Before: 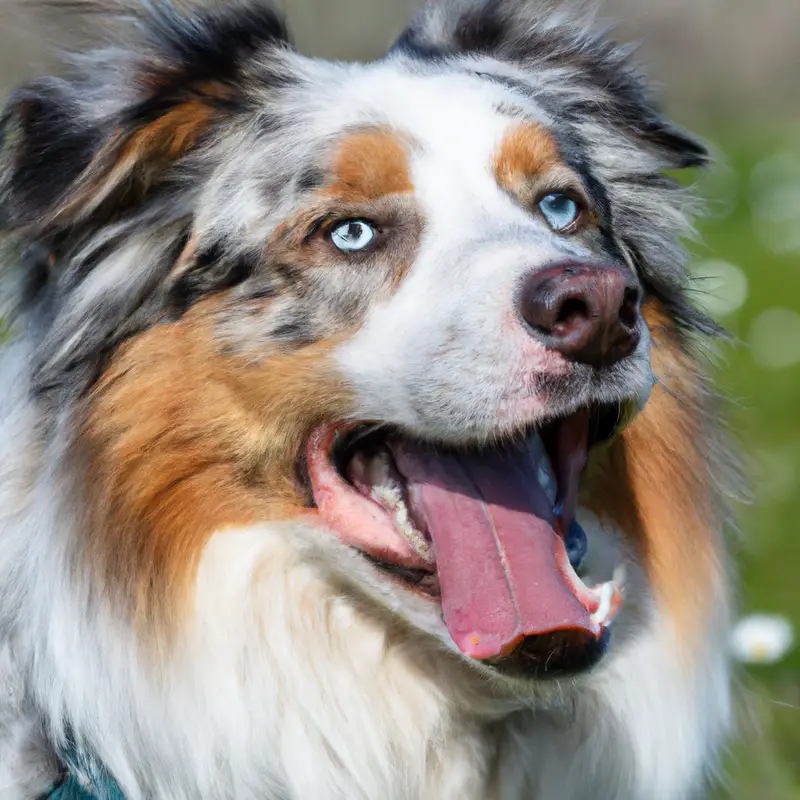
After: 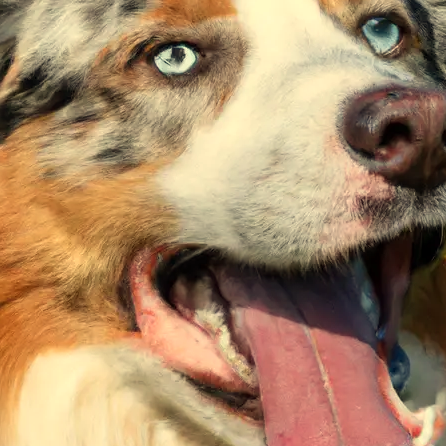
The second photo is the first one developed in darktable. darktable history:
white balance: red 1.08, blue 0.791
crop and rotate: left 22.13%, top 22.054%, right 22.026%, bottom 22.102%
